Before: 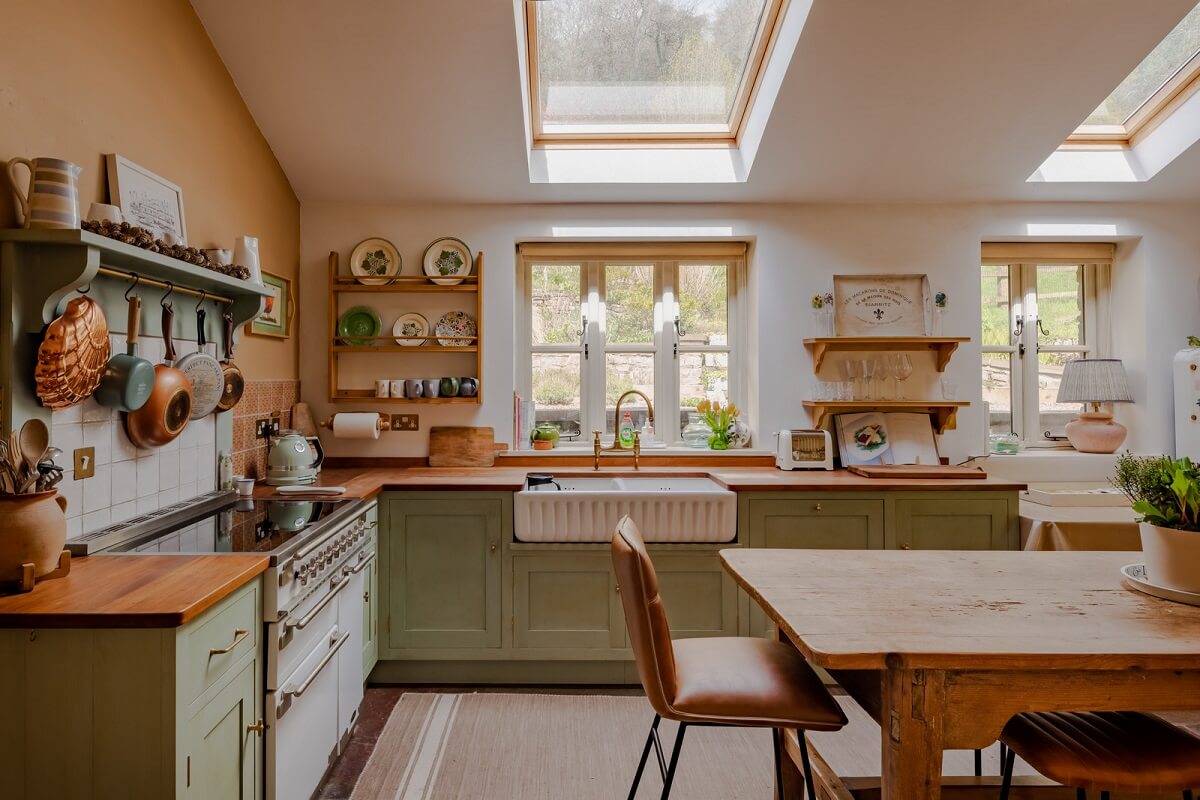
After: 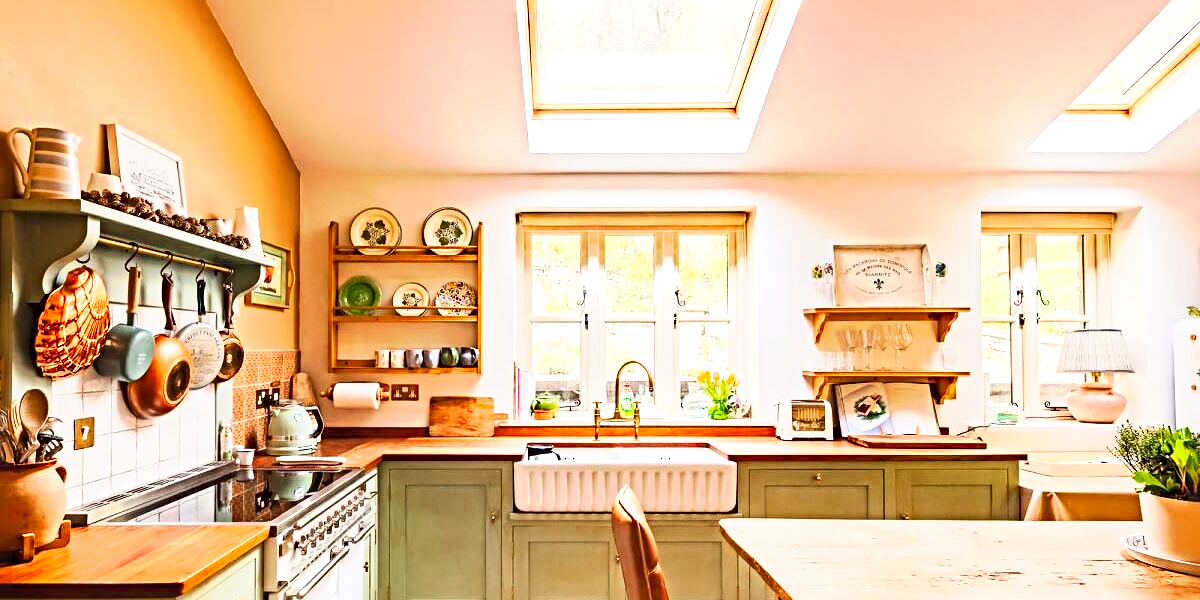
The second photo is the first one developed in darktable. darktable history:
exposure: exposure 1.065 EV, compensate highlight preservation false
tone curve: curves: ch0 [(0, 0) (0.003, 0.024) (0.011, 0.029) (0.025, 0.044) (0.044, 0.072) (0.069, 0.104) (0.1, 0.131) (0.136, 0.159) (0.177, 0.191) (0.224, 0.245) (0.277, 0.298) (0.335, 0.354) (0.399, 0.428) (0.468, 0.503) (0.543, 0.596) (0.623, 0.684) (0.709, 0.781) (0.801, 0.843) (0.898, 0.946) (1, 1)], preserve colors none
contrast brightness saturation: contrast 0.202, brightness 0.158, saturation 0.221
color zones: curves: ch1 [(0, 0.523) (0.143, 0.545) (0.286, 0.52) (0.429, 0.506) (0.571, 0.503) (0.714, 0.503) (0.857, 0.508) (1, 0.523)], mix 40.71%
crop: top 3.837%, bottom 21.052%
sharpen: radius 4.851
levels: white 90.71%
